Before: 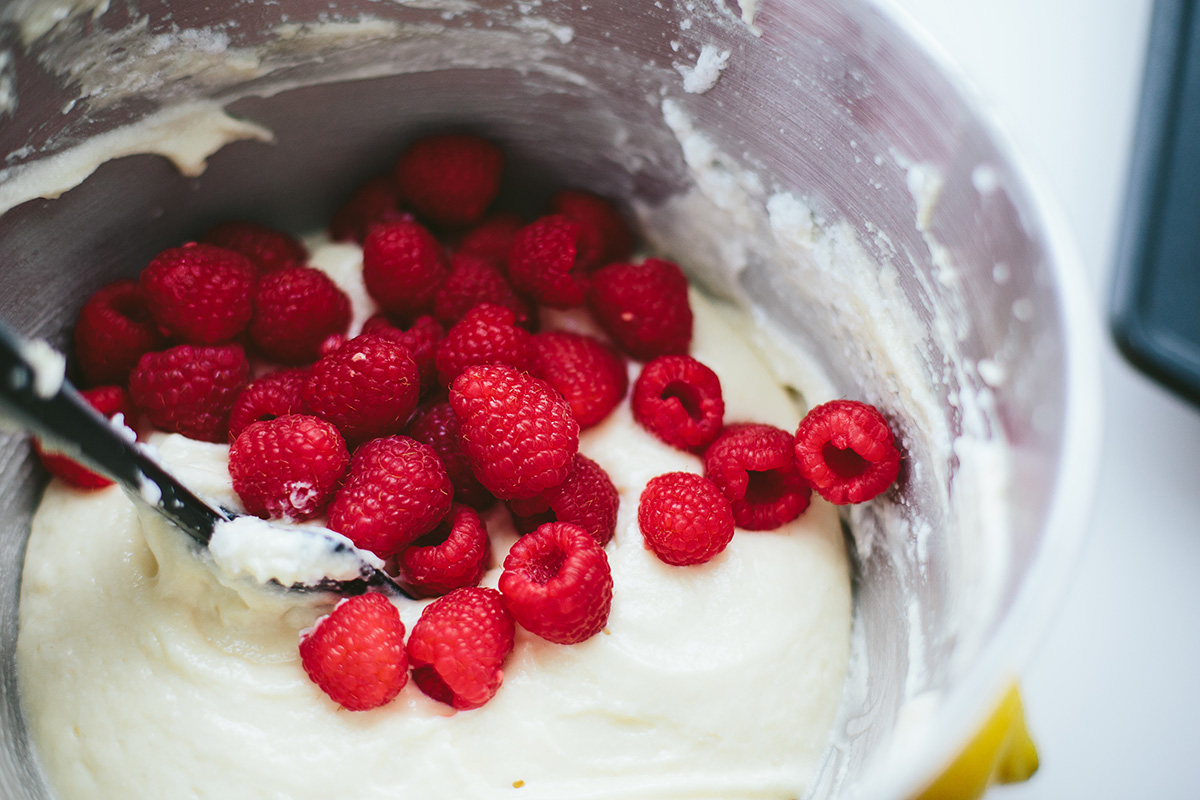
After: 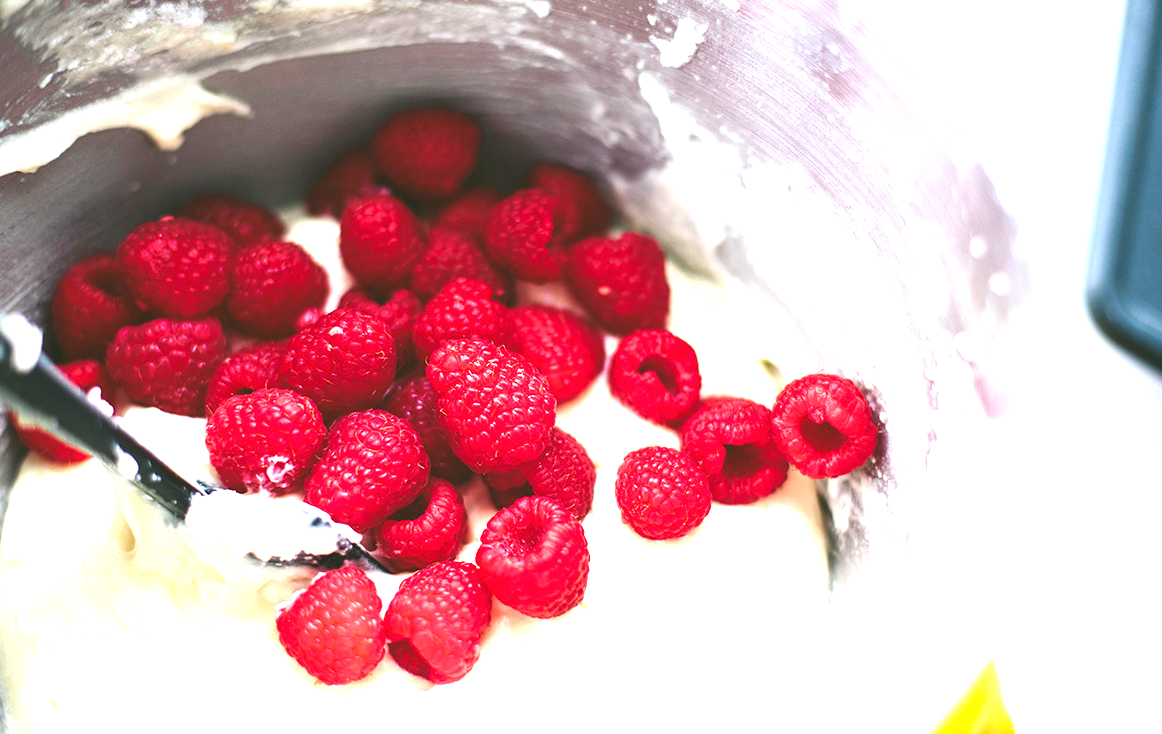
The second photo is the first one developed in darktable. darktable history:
exposure: black level correction 0, exposure 1.4 EV, compensate highlight preservation false
crop: left 1.964%, top 3.251%, right 1.122%, bottom 4.933%
